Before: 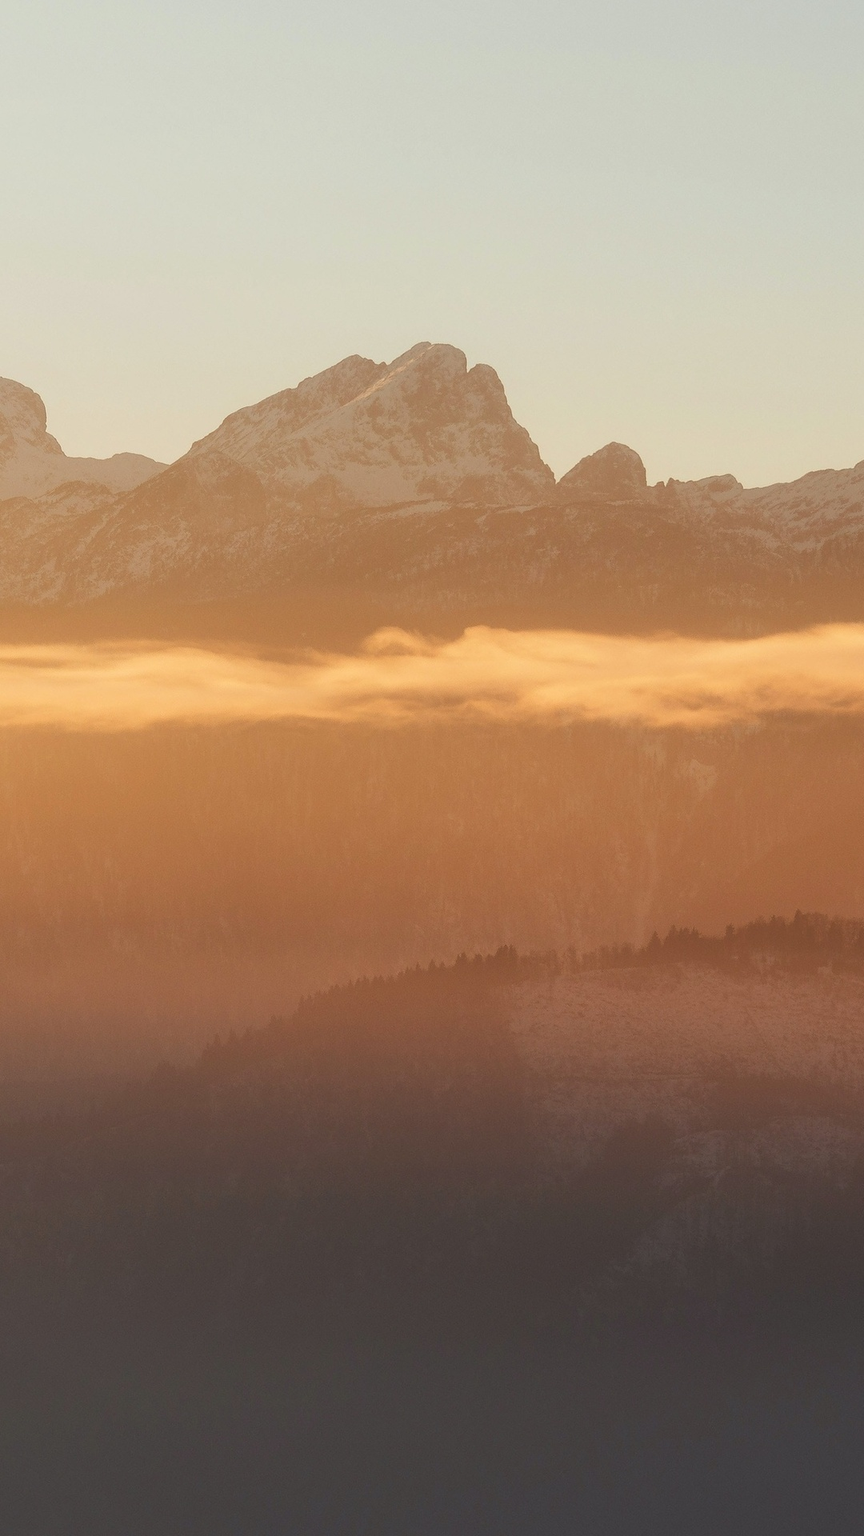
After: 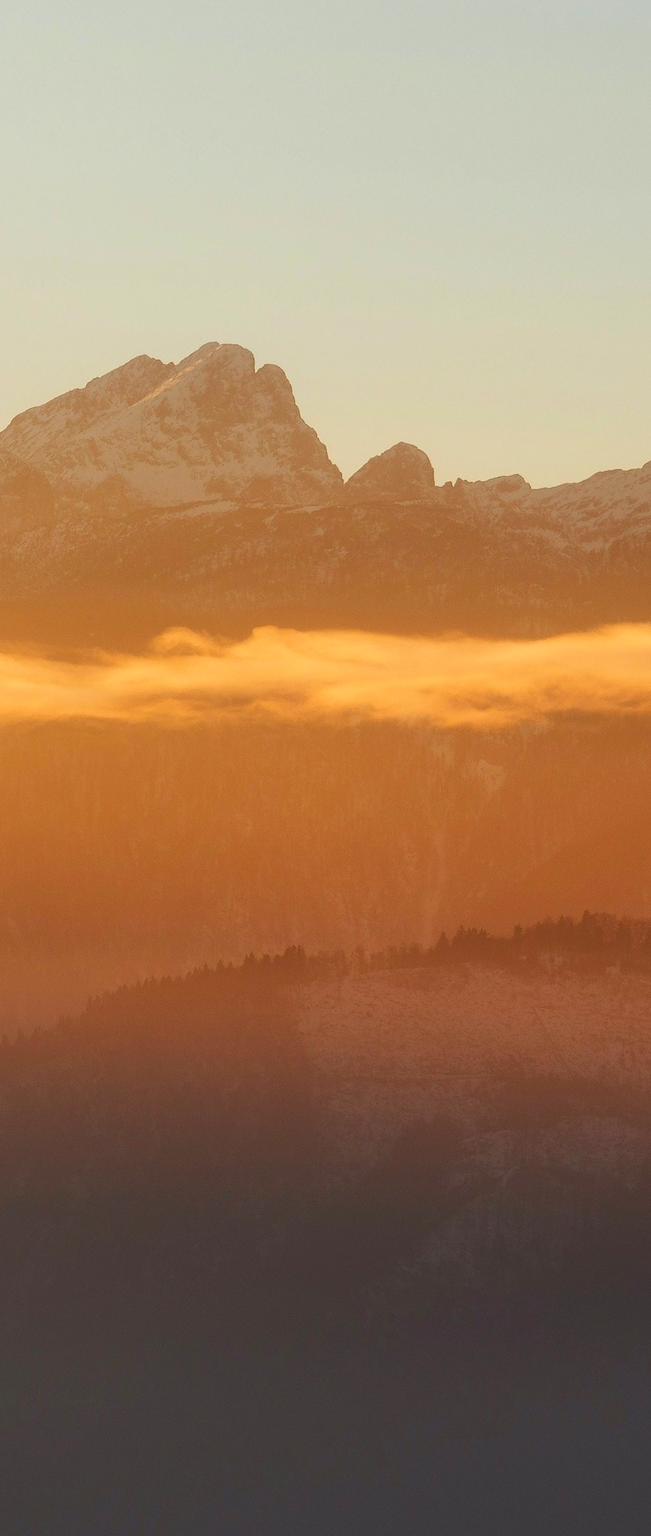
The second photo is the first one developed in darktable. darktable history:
contrast brightness saturation: brightness -0.02, saturation 0.35
crop and rotate: left 24.6%
